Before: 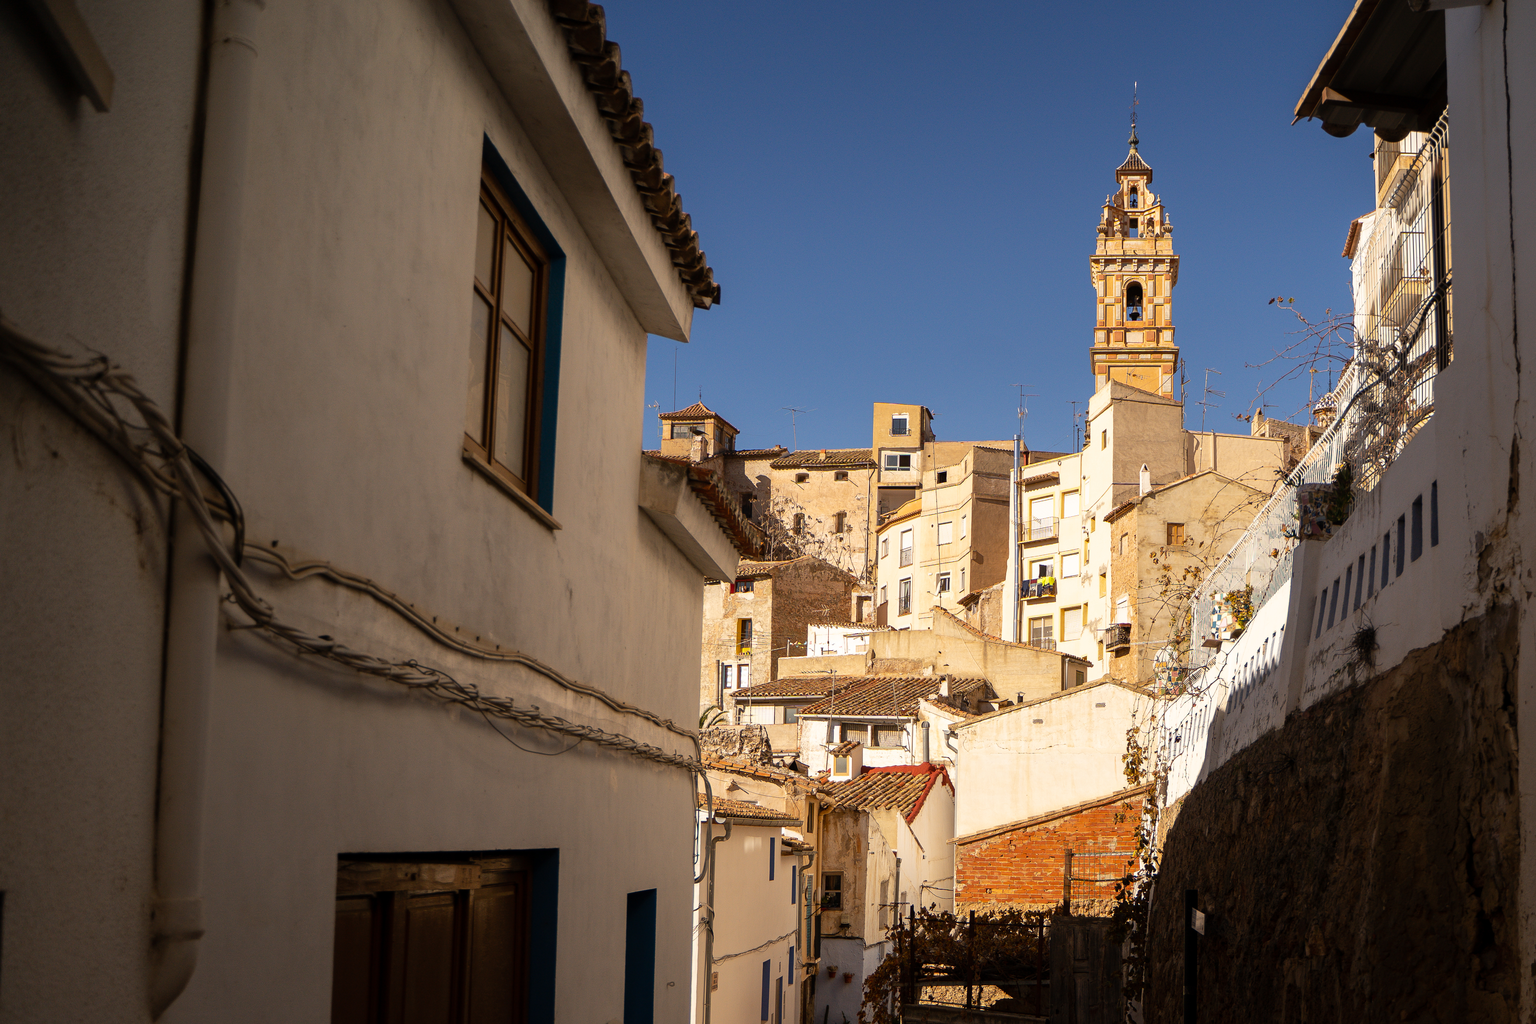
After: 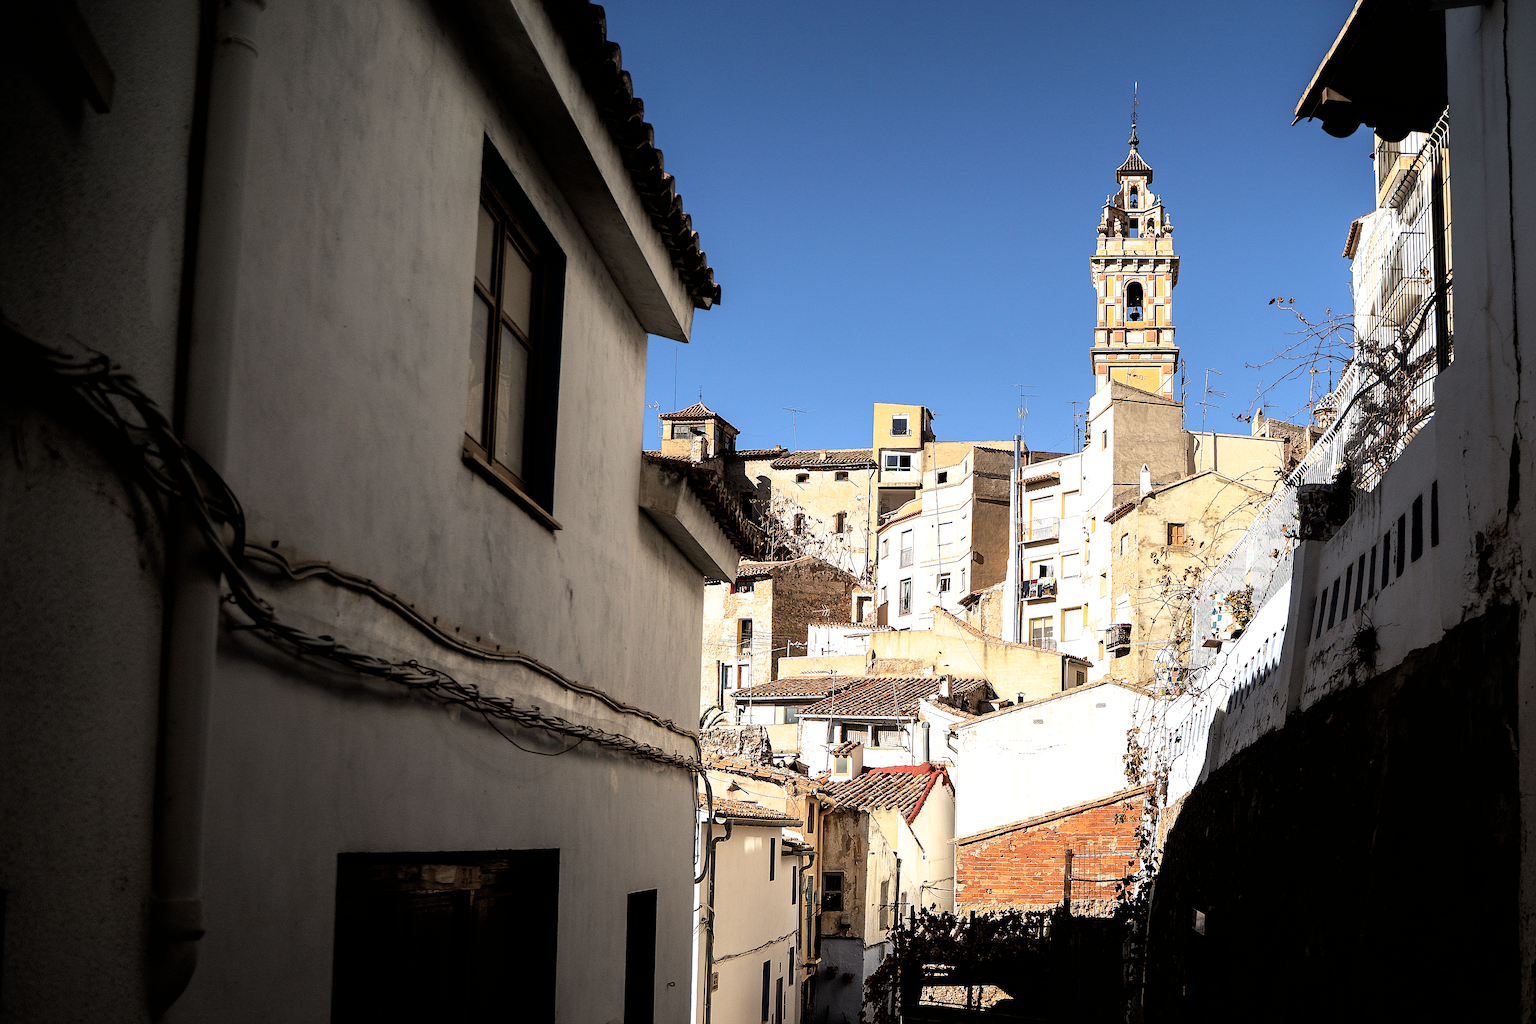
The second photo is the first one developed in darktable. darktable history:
filmic rgb: black relative exposure -8.2 EV, white relative exposure 2.2 EV, threshold 3 EV, hardness 7.11, latitude 85.74%, contrast 1.696, highlights saturation mix -4%, shadows ↔ highlights balance -2.69%, color science v5 (2021), contrast in shadows safe, contrast in highlights safe, enable highlight reconstruction true
sharpen: on, module defaults
color calibration: illuminant F (fluorescent), F source F9 (Cool White Deluxe 4150 K) – high CRI, x 0.374, y 0.373, temperature 4158.34 K
